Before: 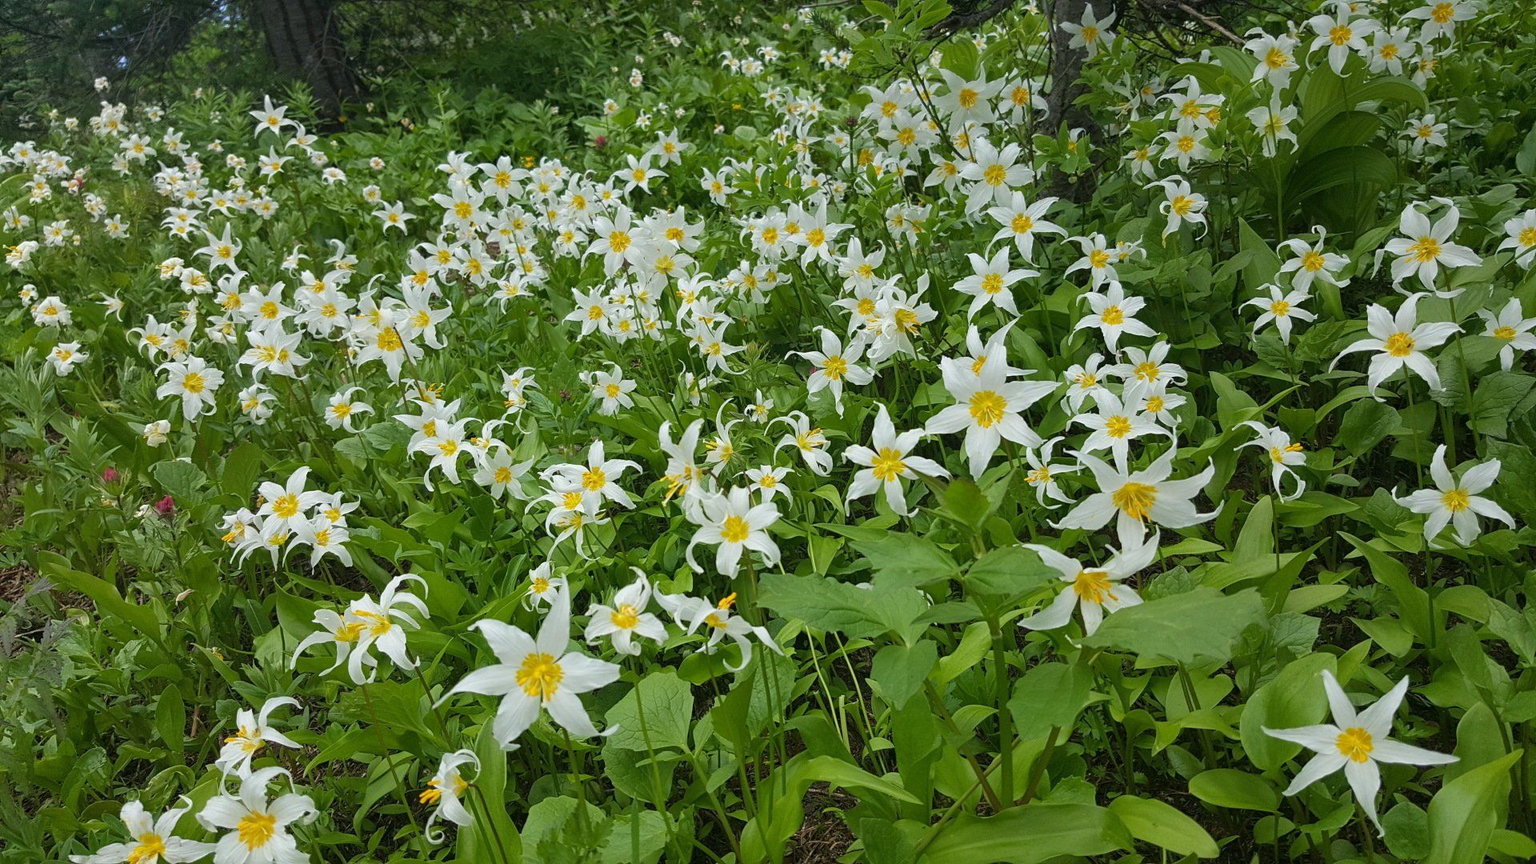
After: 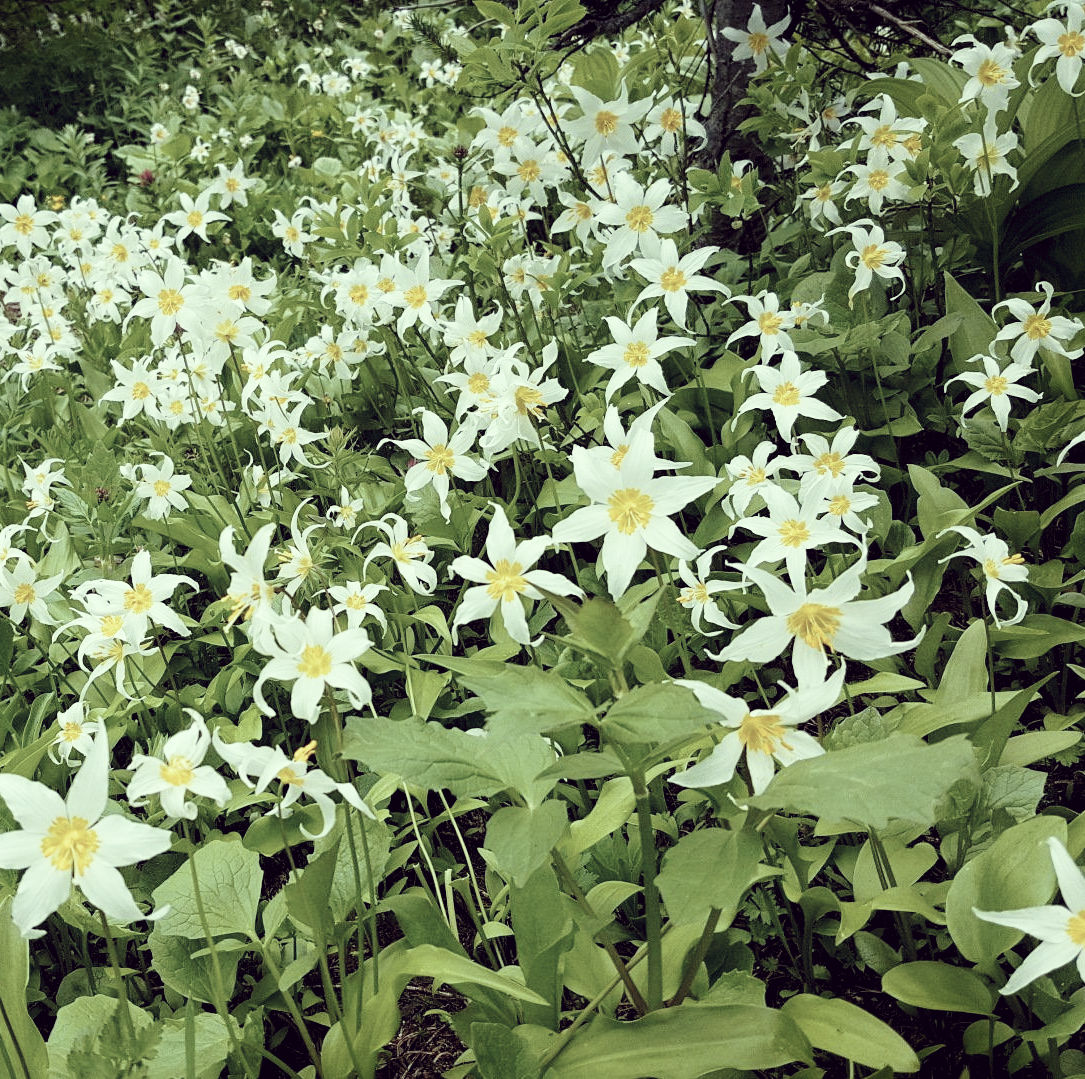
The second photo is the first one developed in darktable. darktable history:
shadows and highlights: shadows -69.13, highlights 34.16, soften with gaussian
crop: left 31.498%, top 0.006%, right 11.974%
tone equalizer: on, module defaults
base curve: curves: ch0 [(0, 0) (0.028, 0.03) (0.121, 0.232) (0.46, 0.748) (0.859, 0.968) (1, 1)], preserve colors none
color correction: highlights a* -20.55, highlights b* 20.38, shadows a* 19.95, shadows b* -20.8, saturation 0.386
exposure: black level correction 0.011, compensate highlight preservation false
velvia: on, module defaults
